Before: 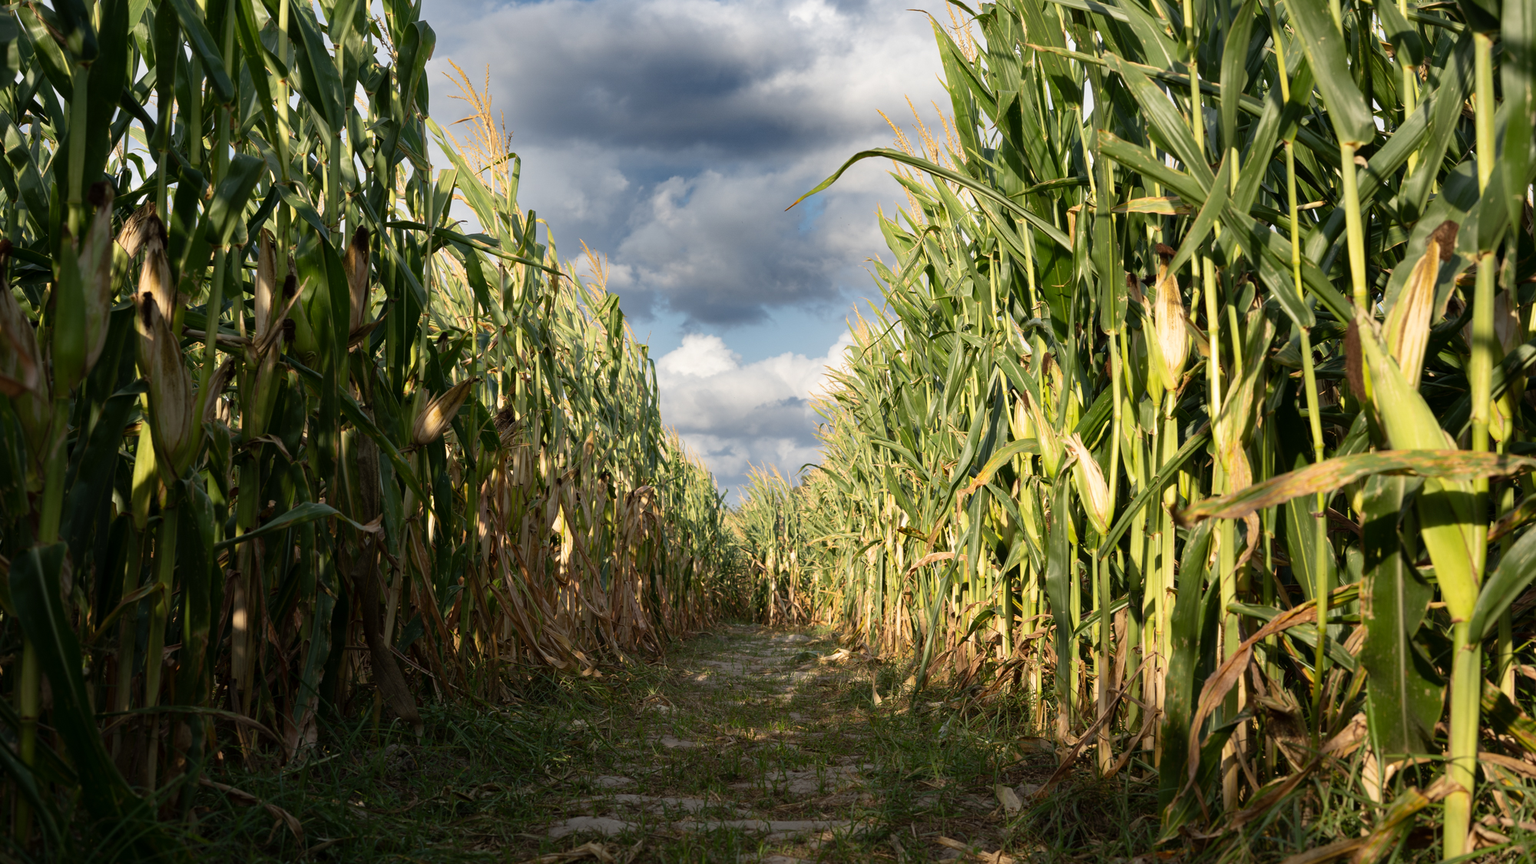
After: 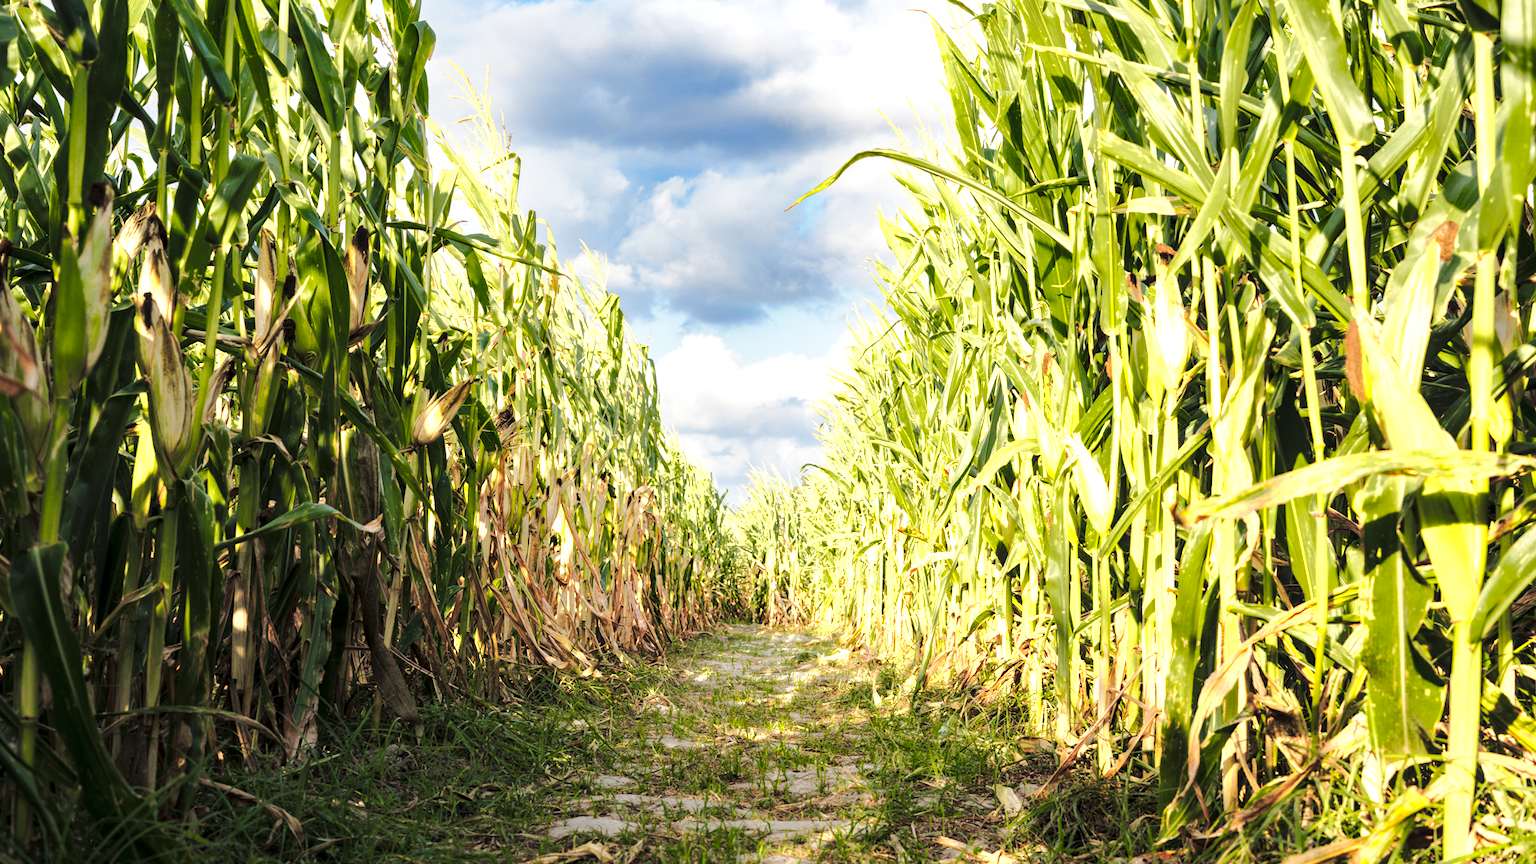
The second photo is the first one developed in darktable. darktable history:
exposure: exposure 0.371 EV, compensate highlight preservation false
color zones: curves: ch0 [(0.099, 0.624) (0.257, 0.596) (0.384, 0.376) (0.529, 0.492) (0.697, 0.564) (0.768, 0.532) (0.908, 0.644)]; ch1 [(0.112, 0.564) (0.254, 0.612) (0.432, 0.676) (0.592, 0.456) (0.743, 0.684) (0.888, 0.536)]; ch2 [(0.25, 0.5) (0.469, 0.36) (0.75, 0.5)]
tone equalizer: -8 EV 0.025 EV, -7 EV -0.036 EV, -6 EV 0.008 EV, -5 EV 0.034 EV, -4 EV 0.294 EV, -3 EV 0.655 EV, -2 EV 0.588 EV, -1 EV 0.198 EV, +0 EV 0.043 EV
tone curve: curves: ch0 [(0, 0) (0.004, 0.008) (0.077, 0.156) (0.169, 0.29) (0.774, 0.774) (1, 1)], color space Lab, independent channels, preserve colors none
local contrast: on, module defaults
base curve: curves: ch0 [(0, 0) (0.028, 0.03) (0.121, 0.232) (0.46, 0.748) (0.859, 0.968) (1, 1)], preserve colors none
